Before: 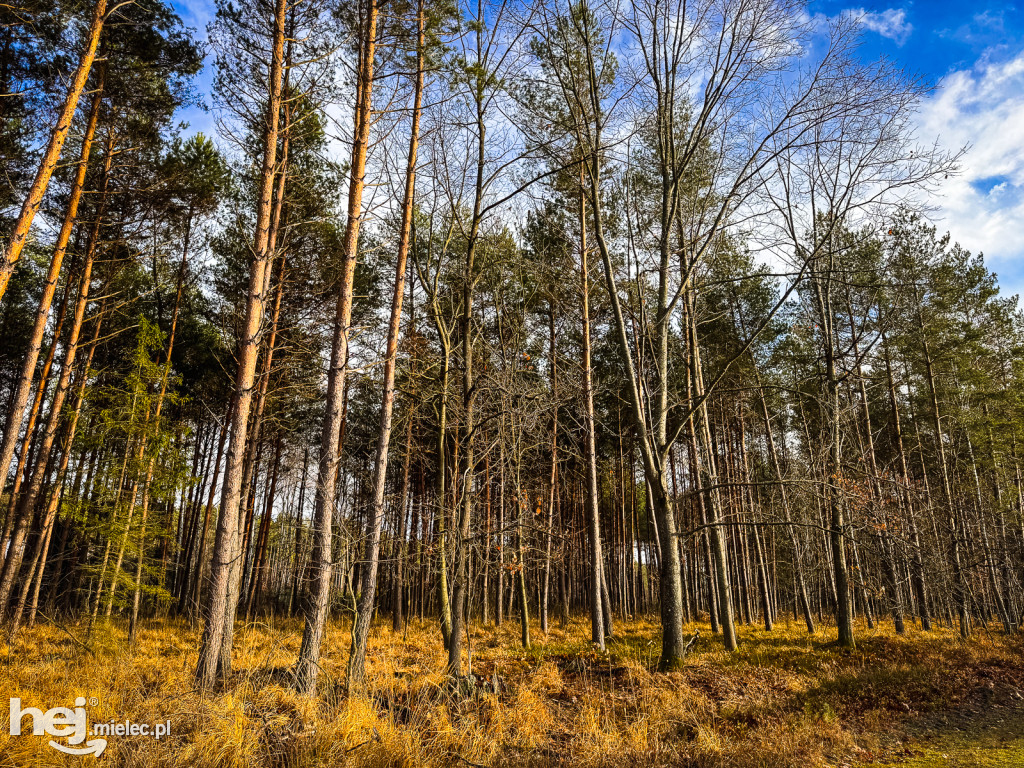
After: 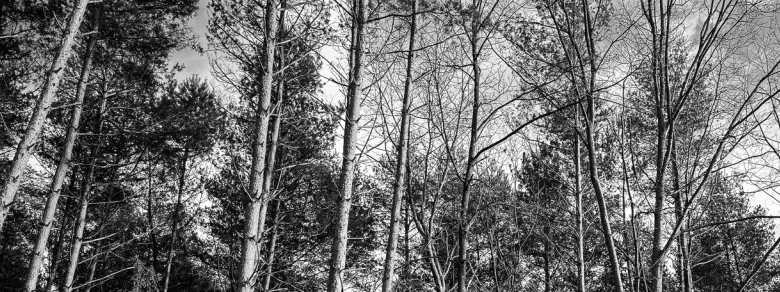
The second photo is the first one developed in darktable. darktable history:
crop: left 0.579%, top 7.627%, right 23.167%, bottom 54.275%
color zones: curves: ch1 [(0, -0.014) (0.143, -0.013) (0.286, -0.013) (0.429, -0.016) (0.571, -0.019) (0.714, -0.015) (0.857, 0.002) (1, -0.014)]
